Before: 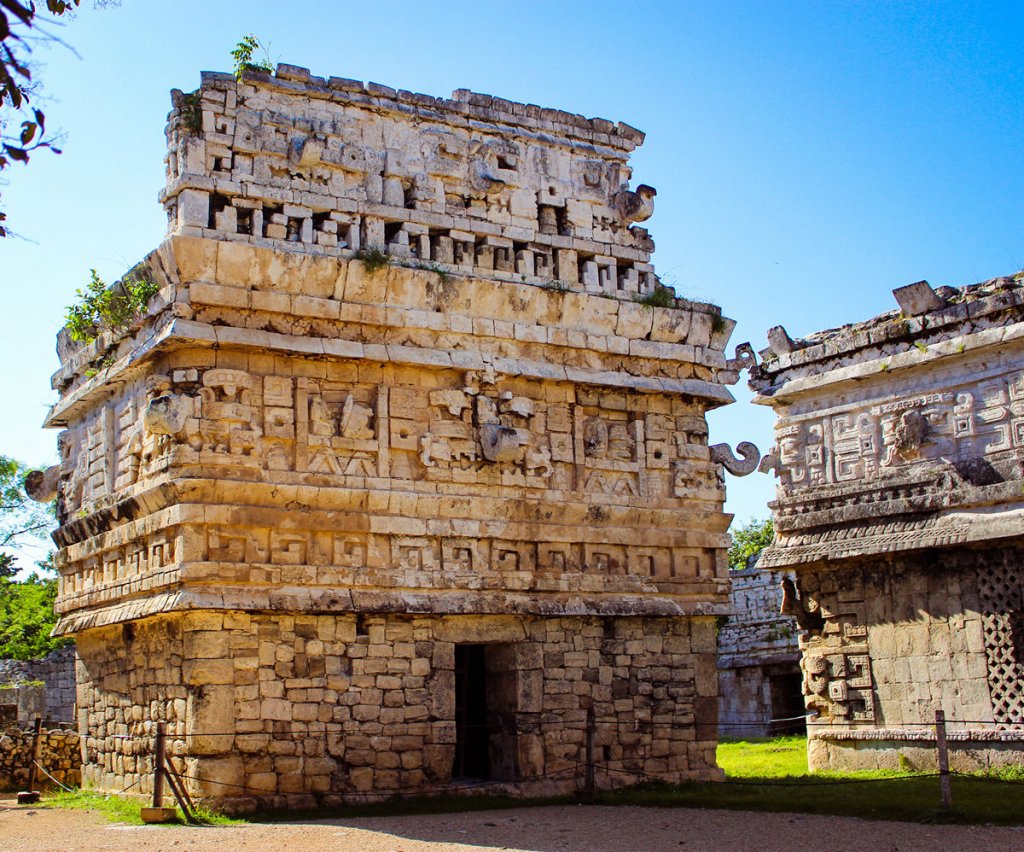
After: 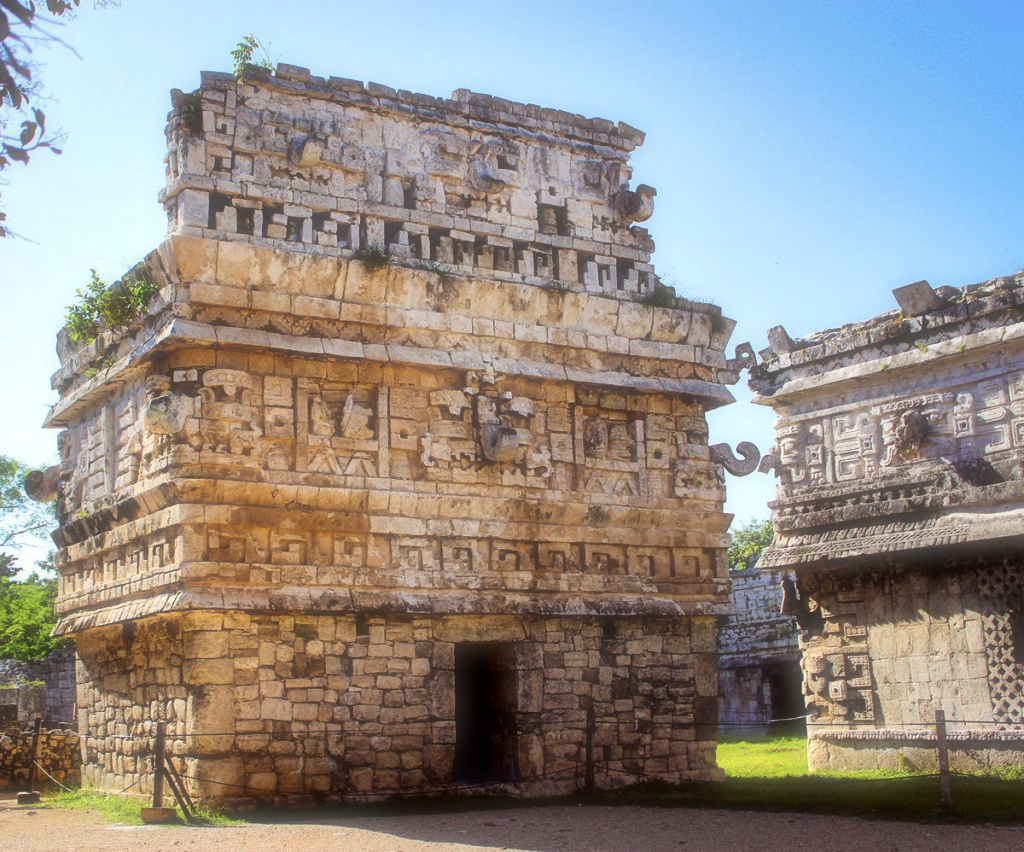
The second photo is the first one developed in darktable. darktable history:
soften: size 60.24%, saturation 65.46%, brightness 0.506 EV, mix 25.7%
local contrast: mode bilateral grid, contrast 25, coarseness 60, detail 151%, midtone range 0.2
